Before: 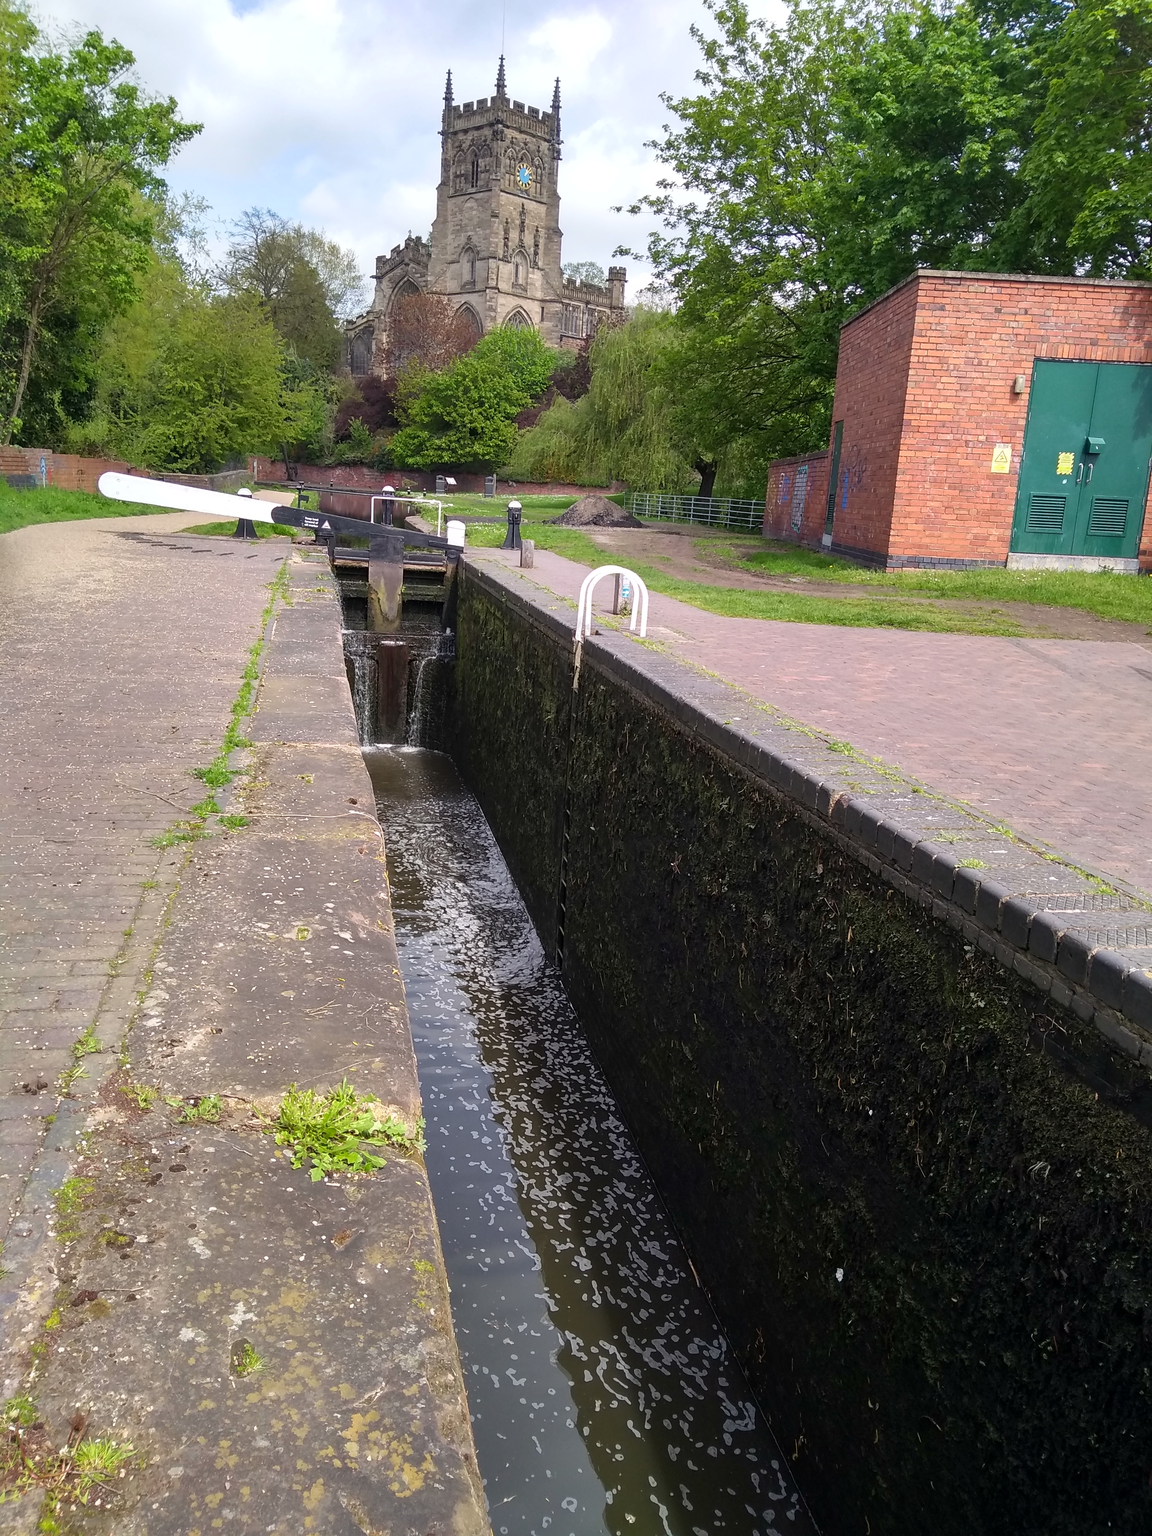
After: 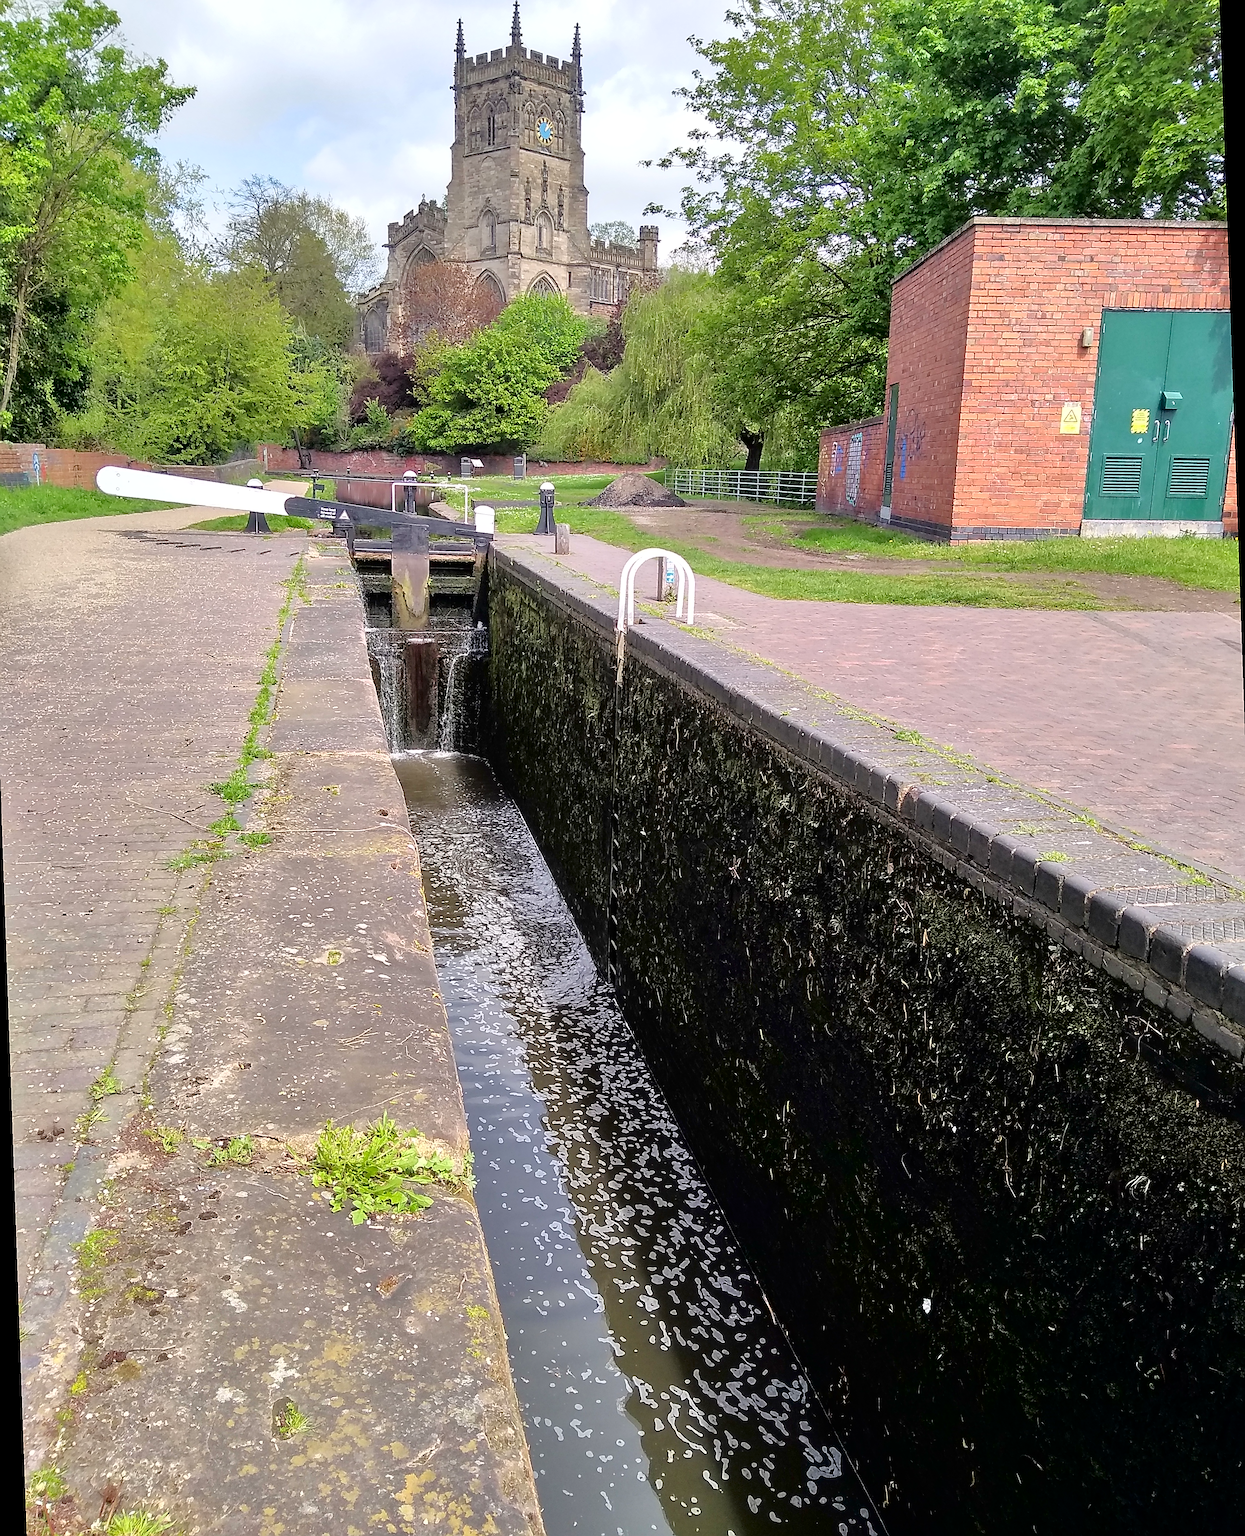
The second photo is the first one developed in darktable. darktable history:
sharpen: radius 1.4, amount 1.25, threshold 0.7
rotate and perspective: rotation -2°, crop left 0.022, crop right 0.978, crop top 0.049, crop bottom 0.951
tone equalizer: -7 EV 0.15 EV, -6 EV 0.6 EV, -5 EV 1.15 EV, -4 EV 1.33 EV, -3 EV 1.15 EV, -2 EV 0.6 EV, -1 EV 0.15 EV, mask exposure compensation -0.5 EV
fill light: exposure -2 EV, width 8.6
